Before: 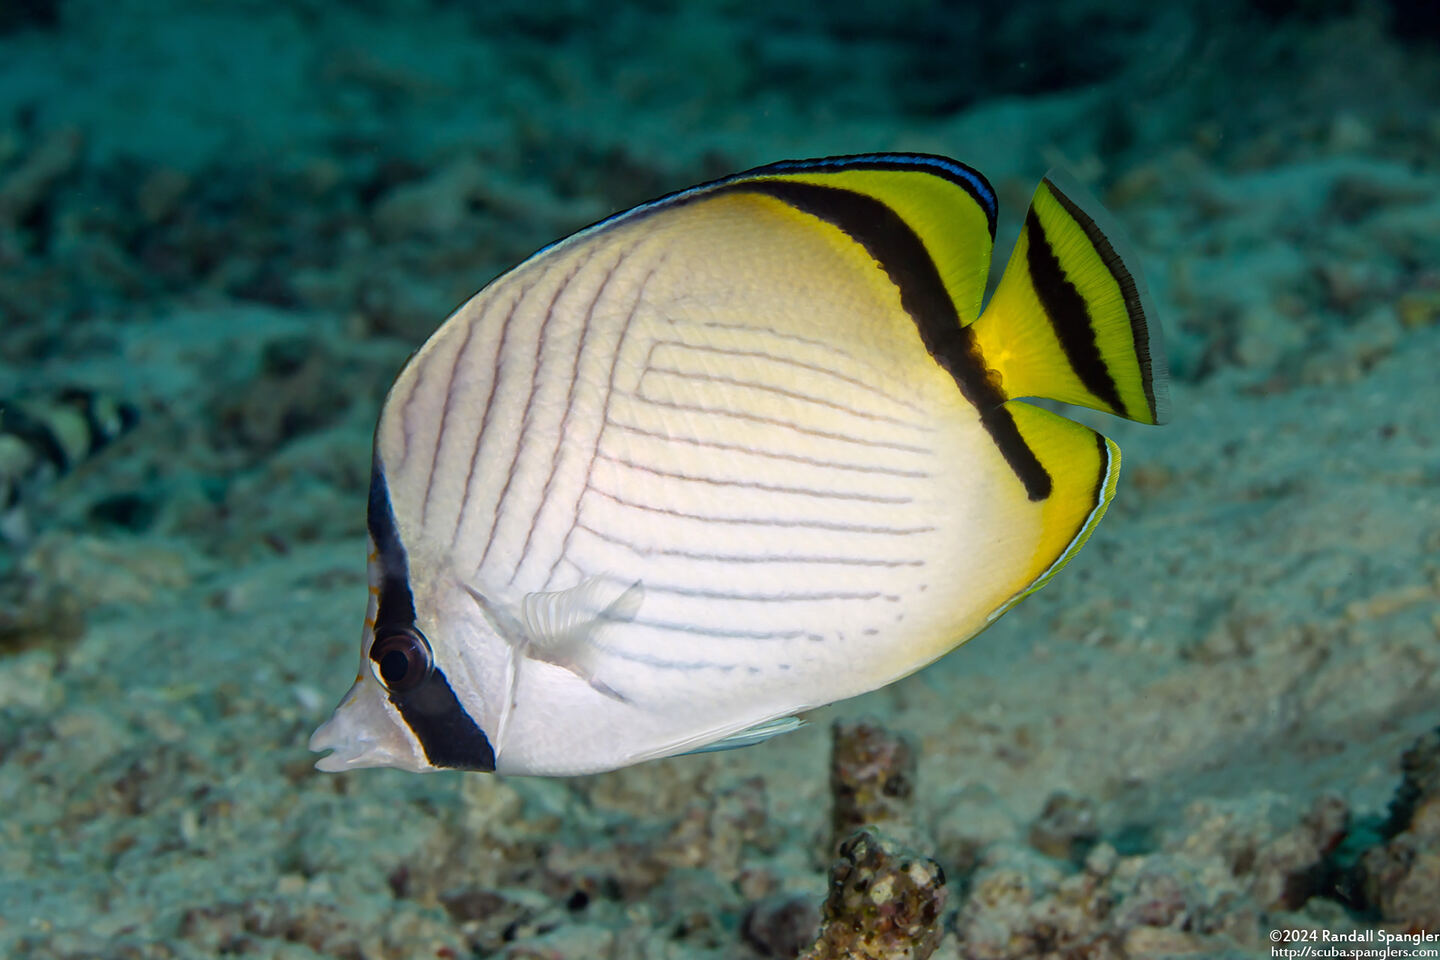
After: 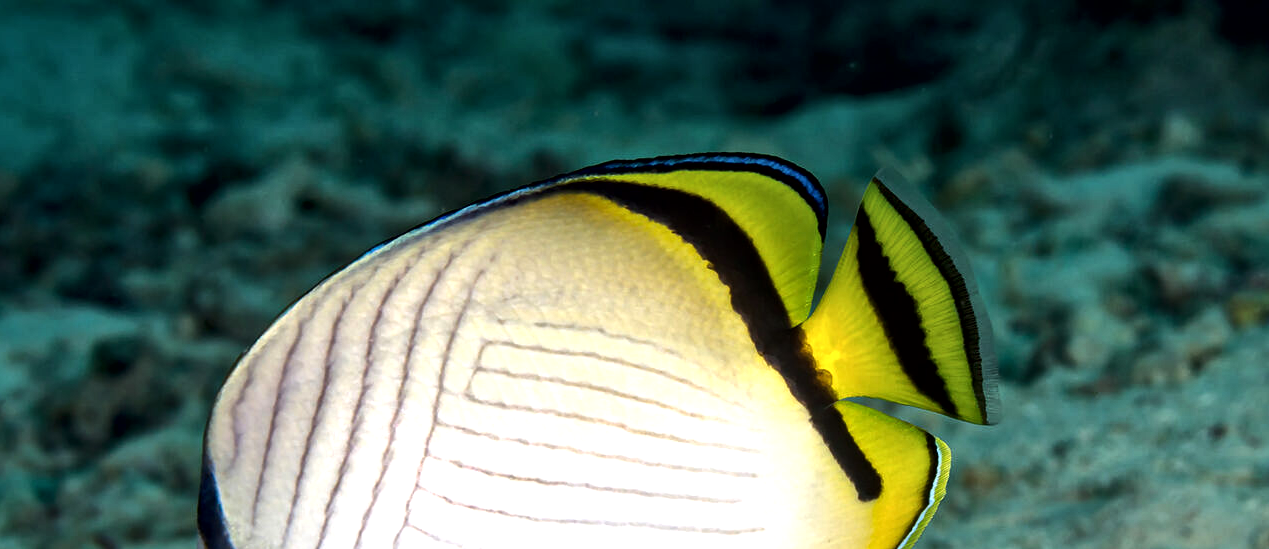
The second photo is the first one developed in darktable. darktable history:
local contrast: mode bilateral grid, contrast 20, coarseness 50, detail 150%, midtone range 0.2
tone equalizer: -8 EV -0.75 EV, -7 EV -0.7 EV, -6 EV -0.6 EV, -5 EV -0.4 EV, -3 EV 0.4 EV, -2 EV 0.6 EV, -1 EV 0.7 EV, +0 EV 0.75 EV, edges refinement/feathering 500, mask exposure compensation -1.57 EV, preserve details no
crop and rotate: left 11.812%, bottom 42.776%
